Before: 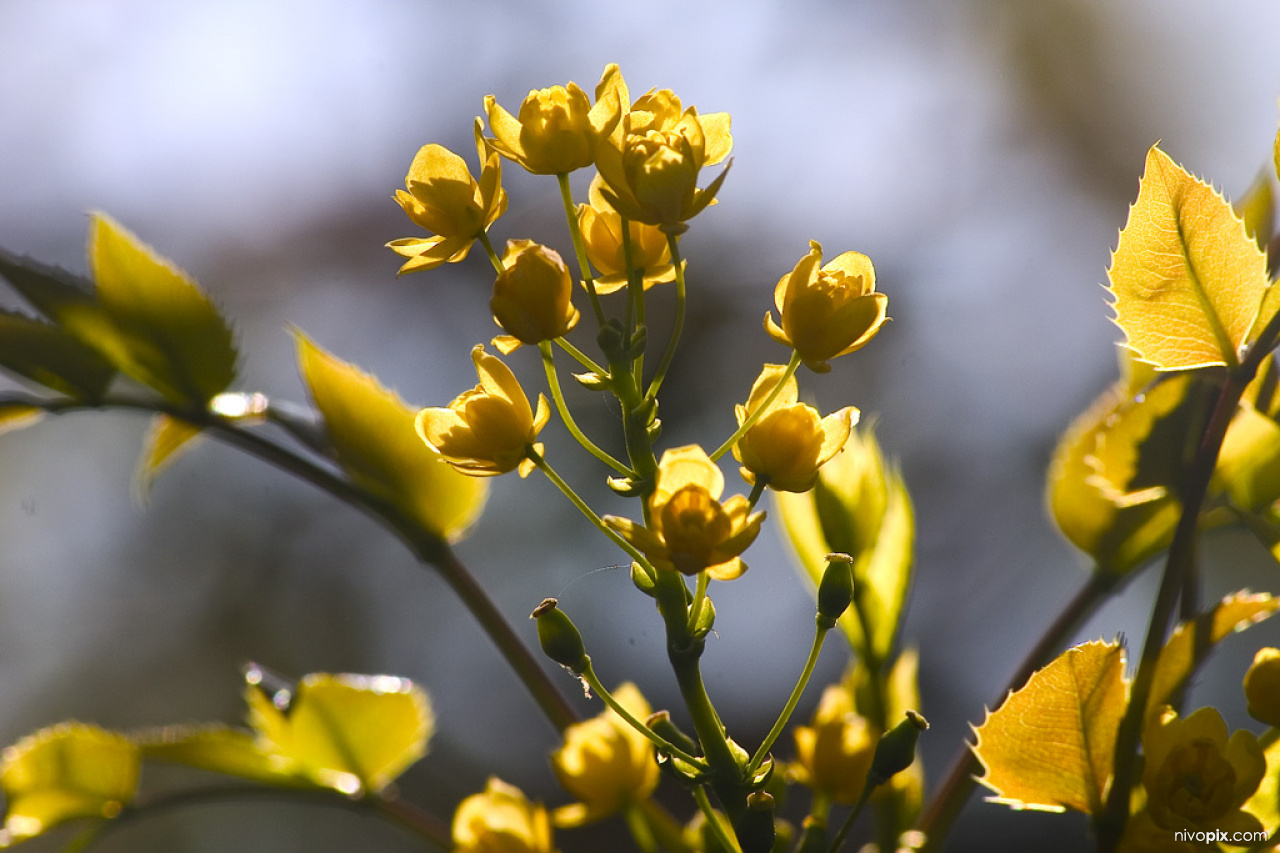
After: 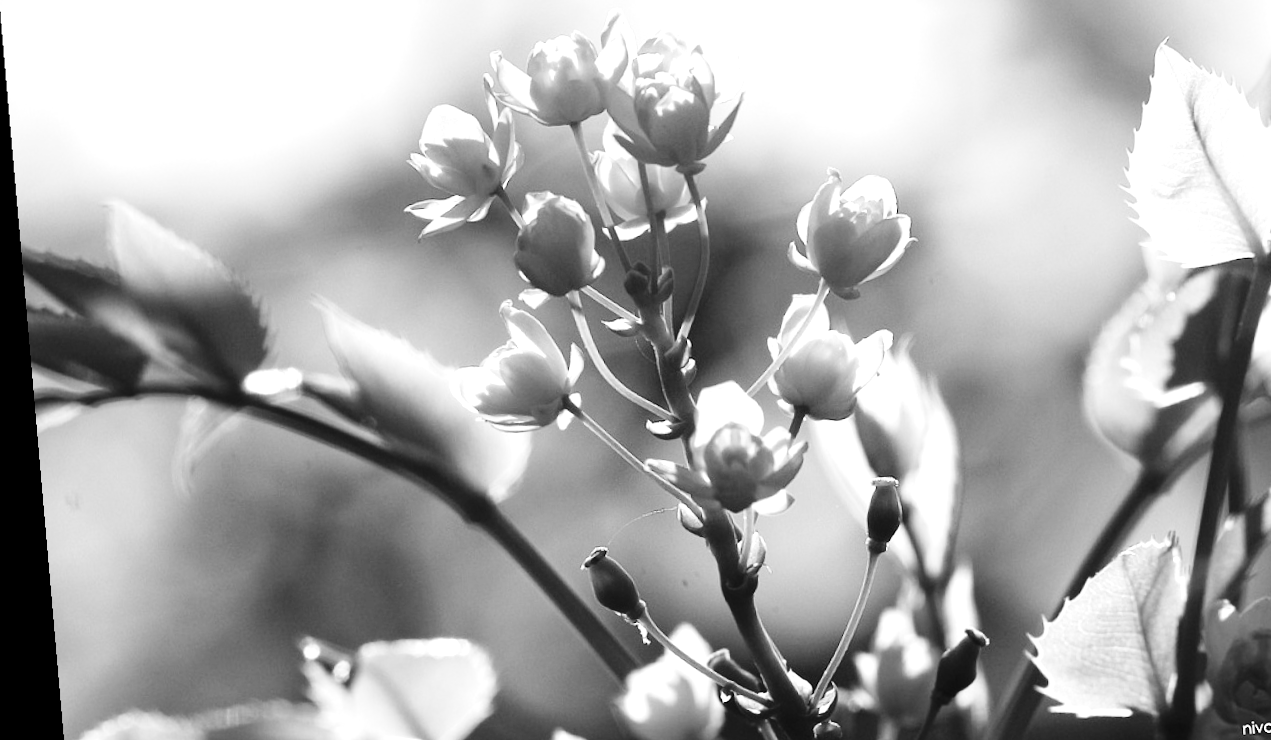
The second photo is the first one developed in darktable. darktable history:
exposure: exposure 0.781 EV, compensate highlight preservation false
crop and rotate: angle 0.03°, top 11.643%, right 5.651%, bottom 11.189%
rotate and perspective: rotation -4.98°, automatic cropping off
base curve: curves: ch0 [(0, 0) (0.036, 0.025) (0.121, 0.166) (0.206, 0.329) (0.605, 0.79) (1, 1)], preserve colors none
contrast brightness saturation: saturation -1
